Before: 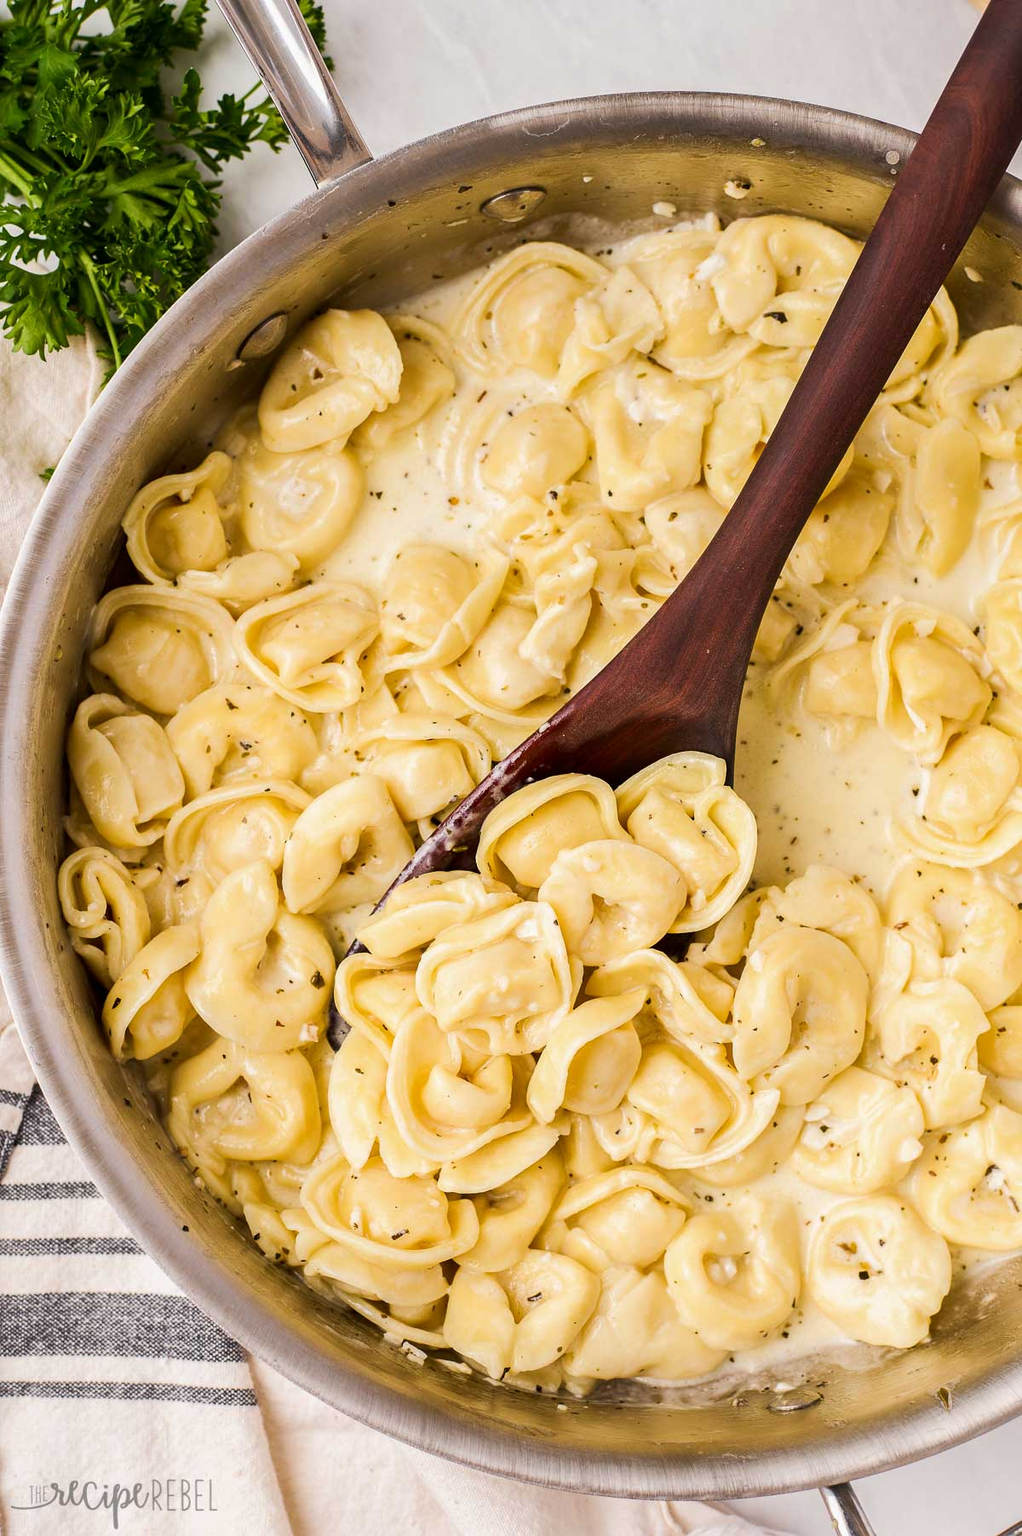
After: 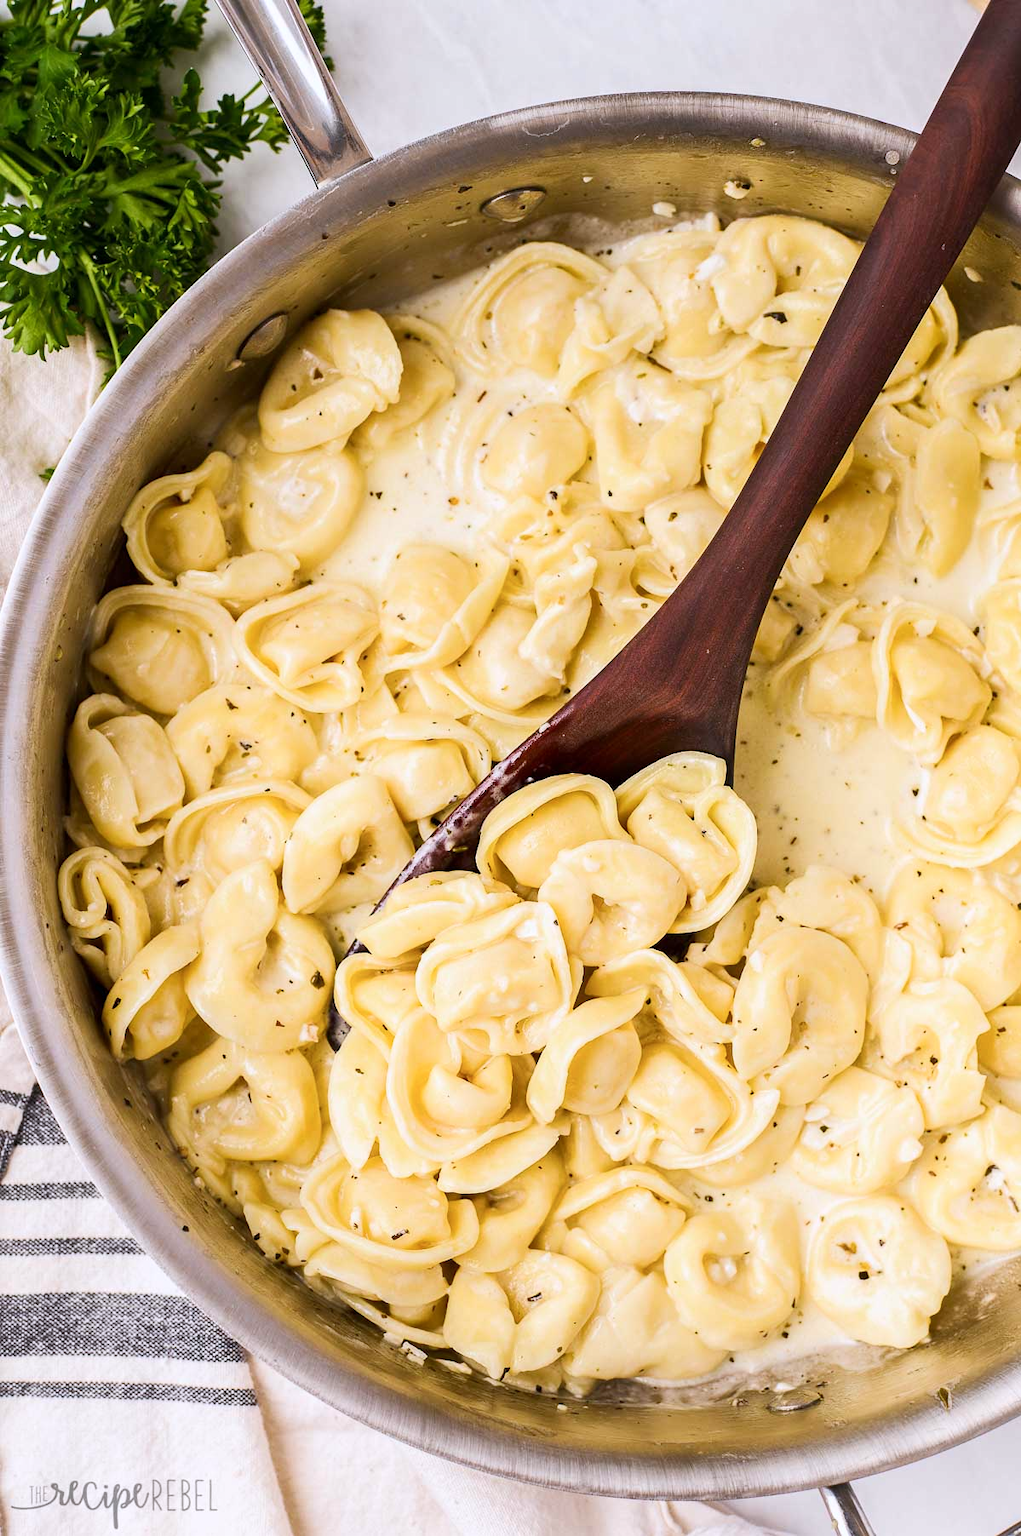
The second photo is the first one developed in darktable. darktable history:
shadows and highlights: shadows 0, highlights 40
white balance: red 0.984, blue 1.059
